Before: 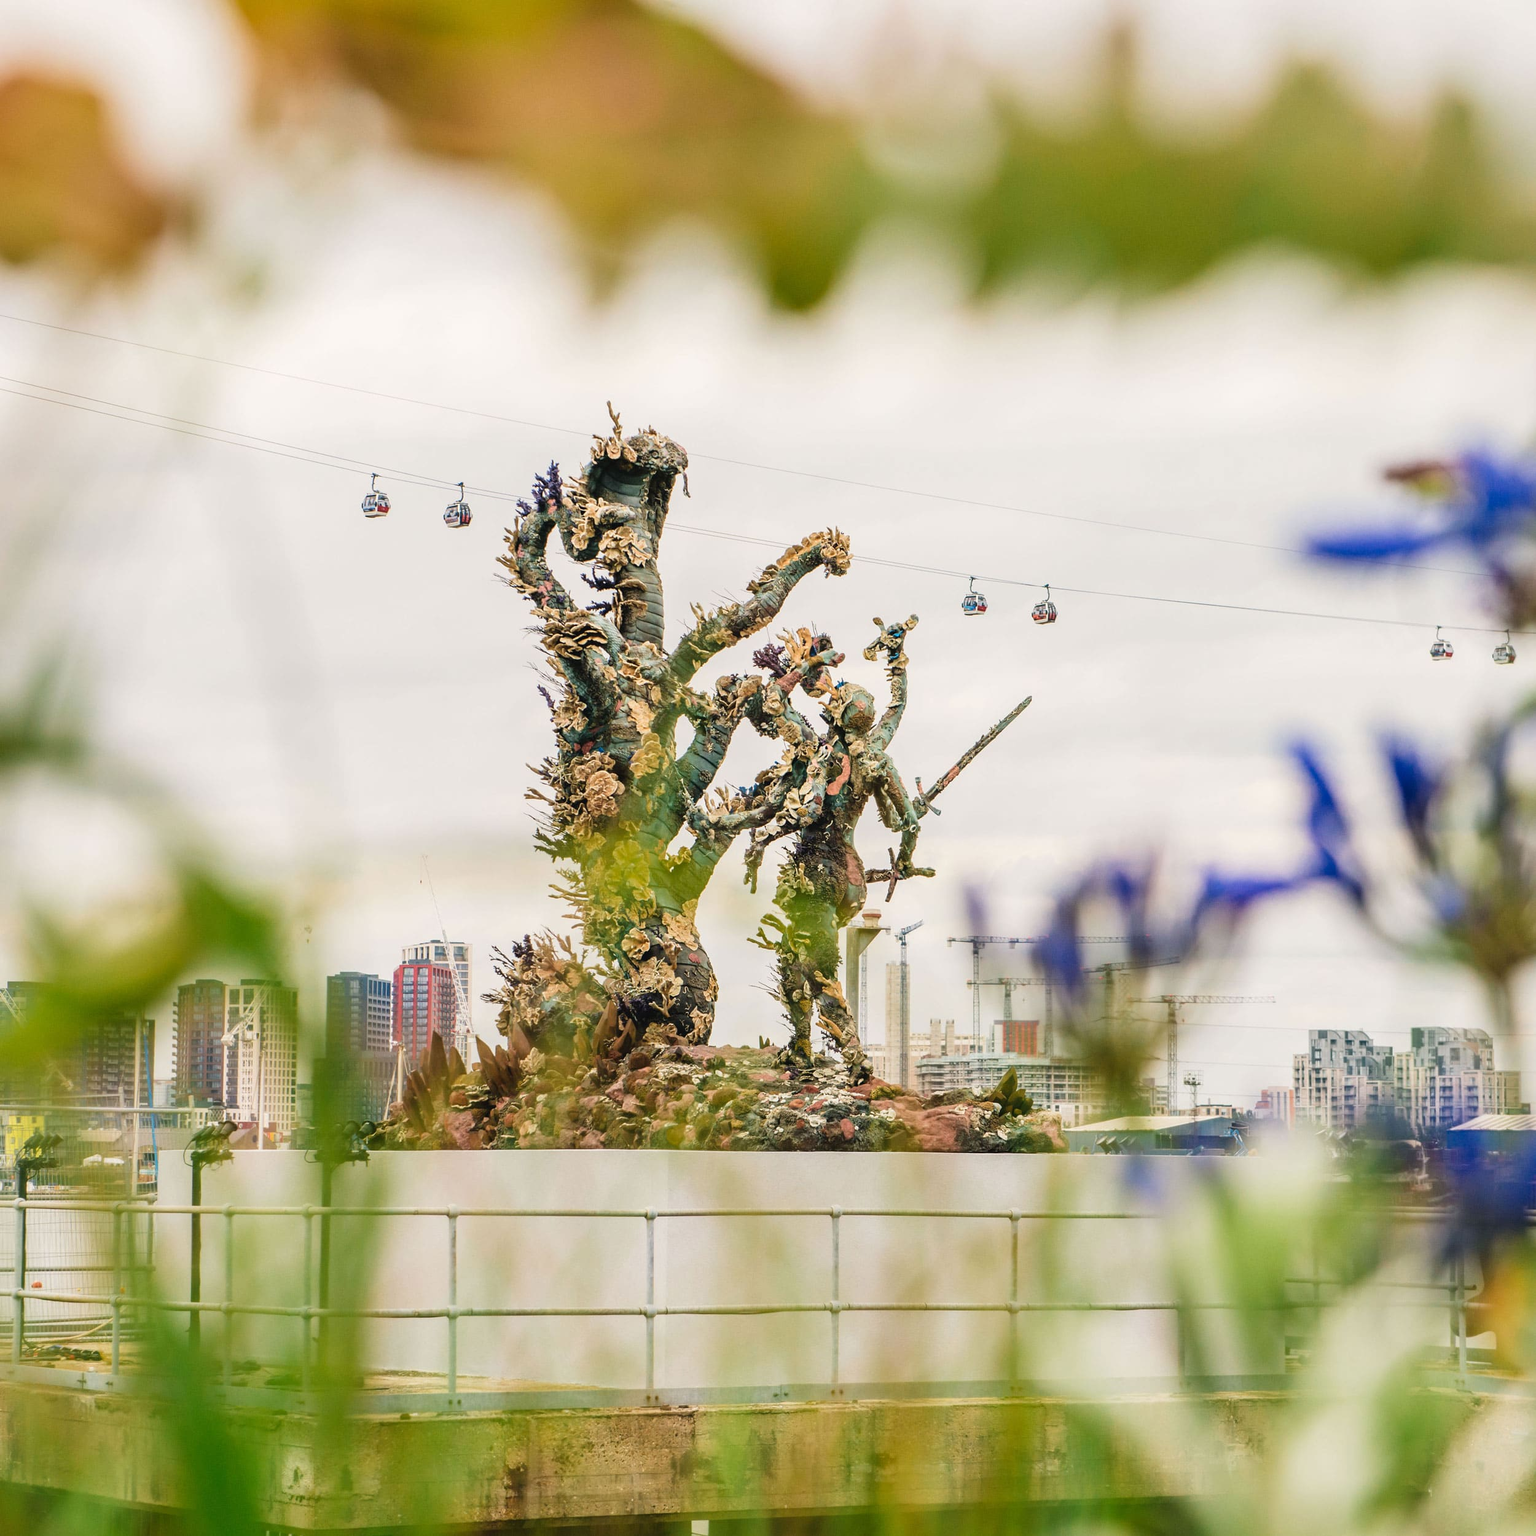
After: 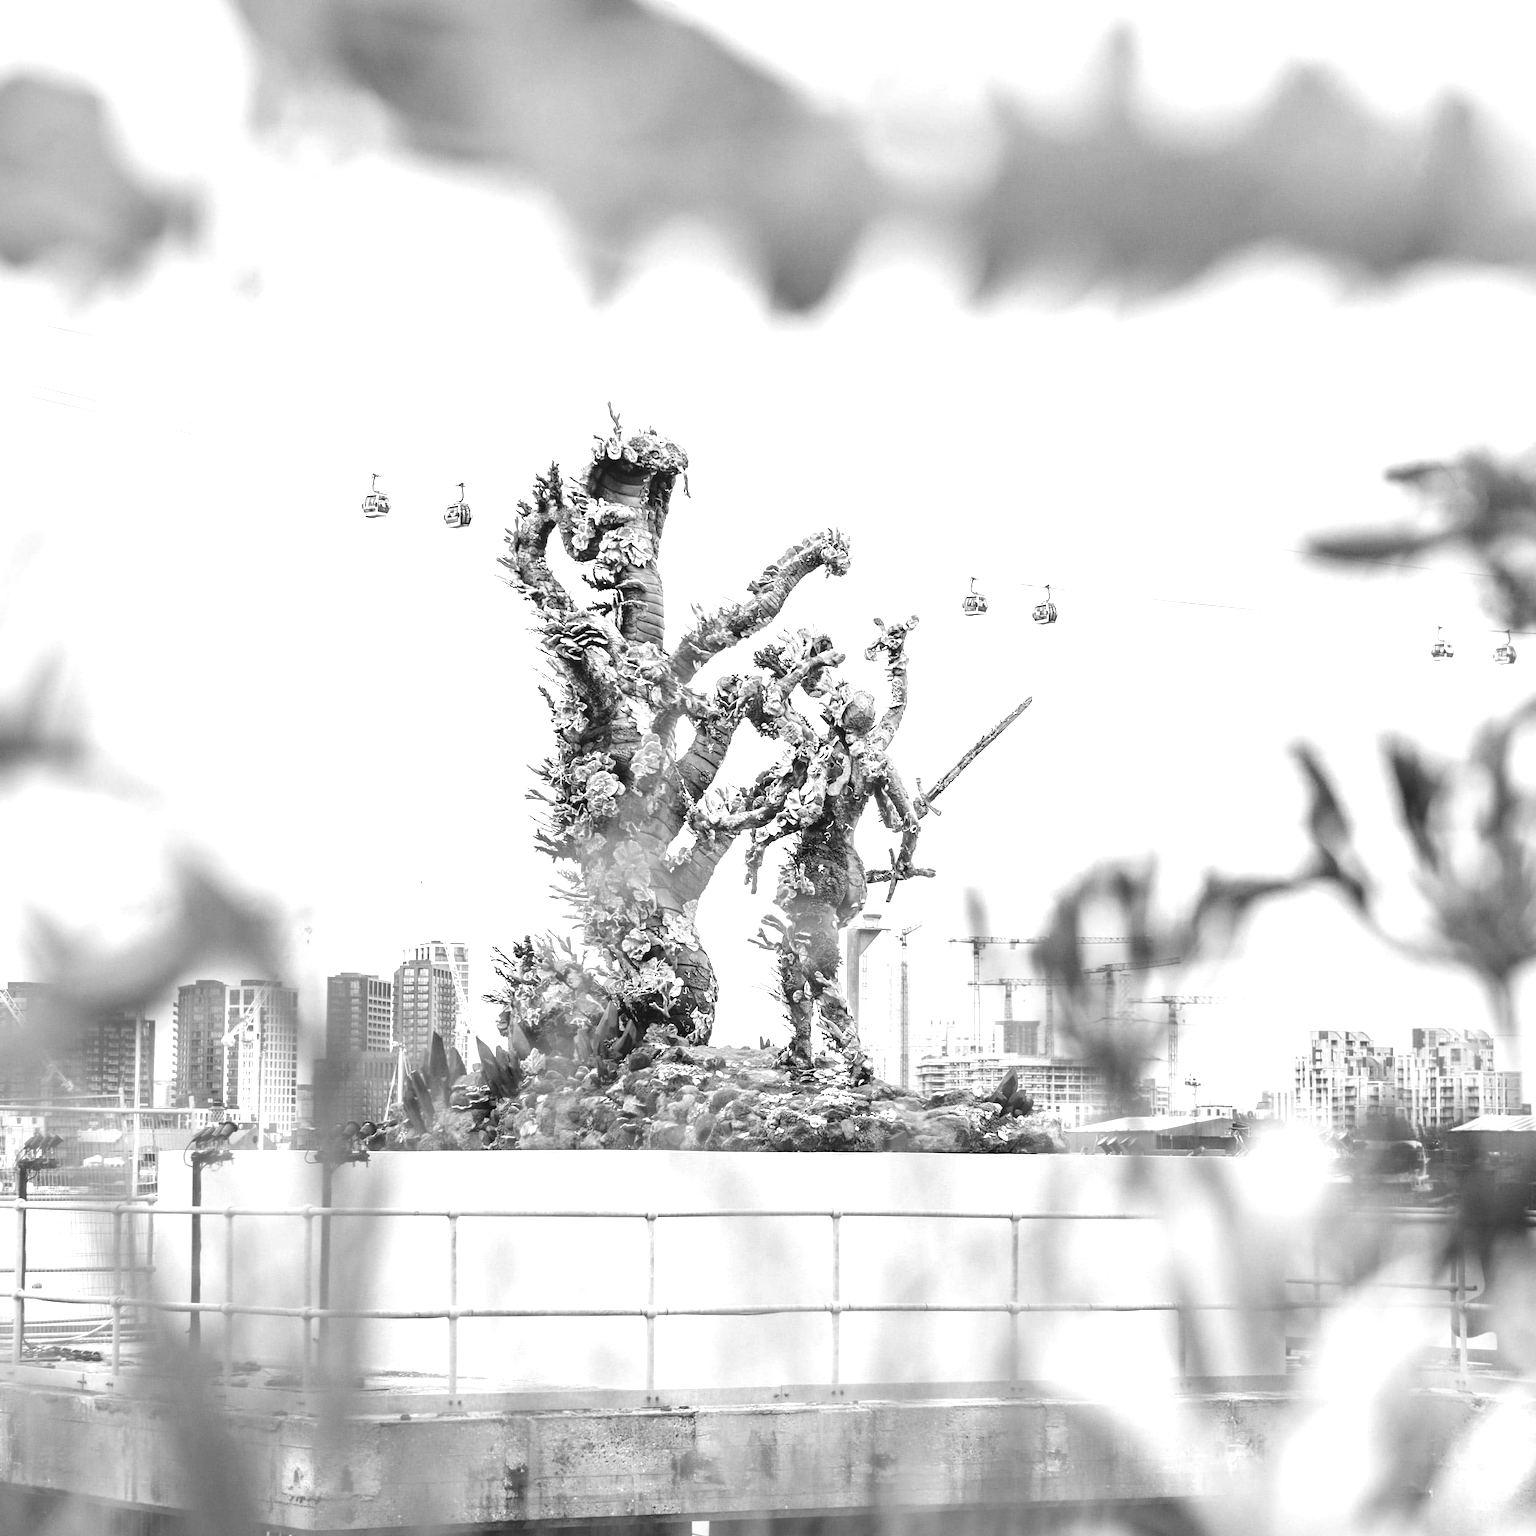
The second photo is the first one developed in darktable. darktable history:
tone equalizer: on, module defaults
exposure: black level correction 0, exposure 0.9 EV, compensate highlight preservation false
monochrome: on, module defaults
